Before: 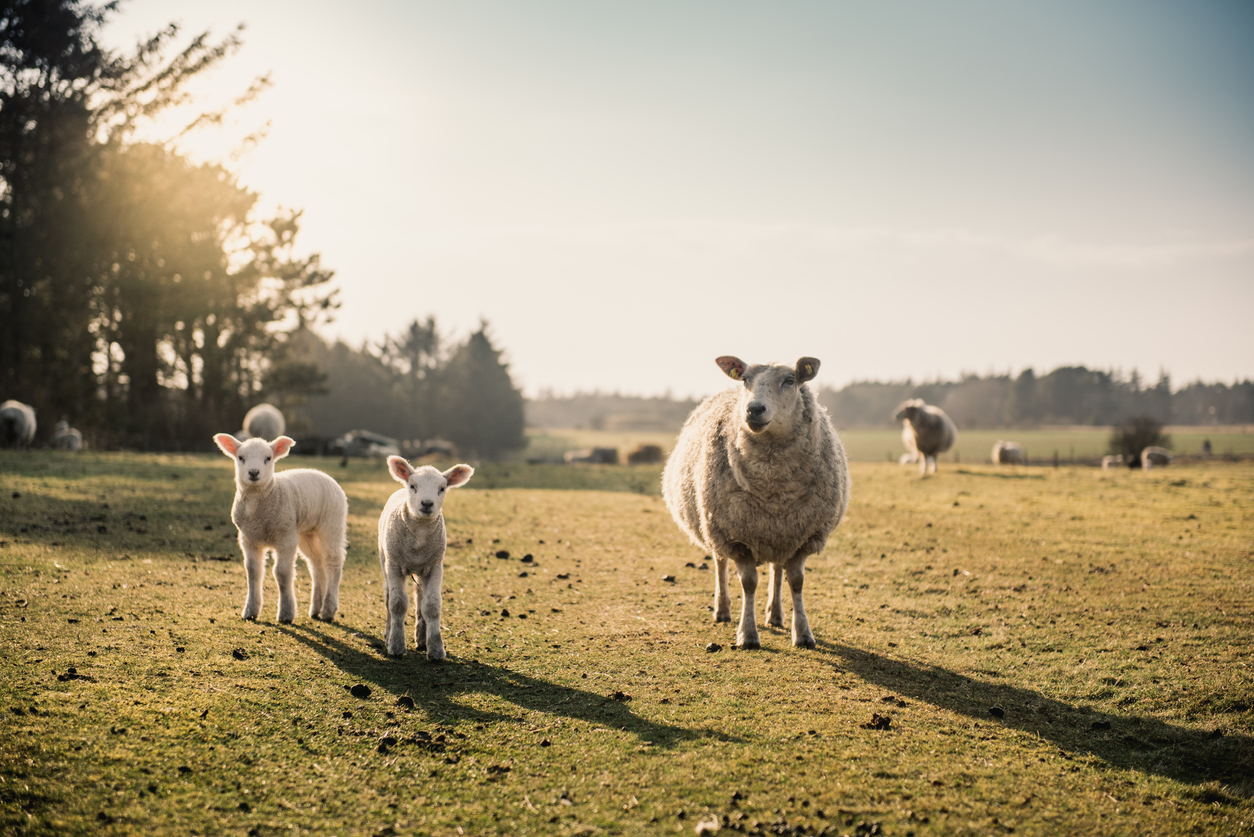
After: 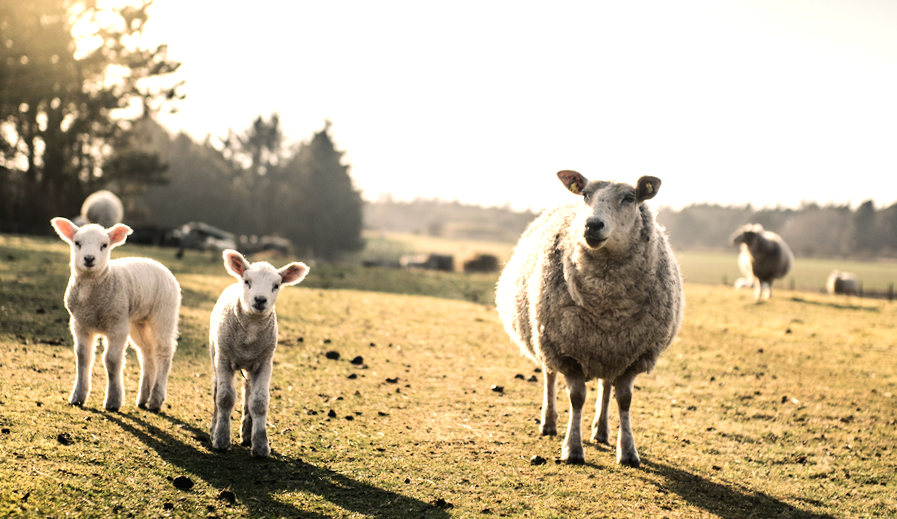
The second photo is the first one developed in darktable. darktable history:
crop and rotate: angle -3.37°, left 9.79%, top 20.73%, right 12.42%, bottom 11.82%
tone equalizer: -8 EV -0.75 EV, -7 EV -0.7 EV, -6 EV -0.6 EV, -5 EV -0.4 EV, -3 EV 0.4 EV, -2 EV 0.6 EV, -1 EV 0.7 EV, +0 EV 0.75 EV, edges refinement/feathering 500, mask exposure compensation -1.57 EV, preserve details no
